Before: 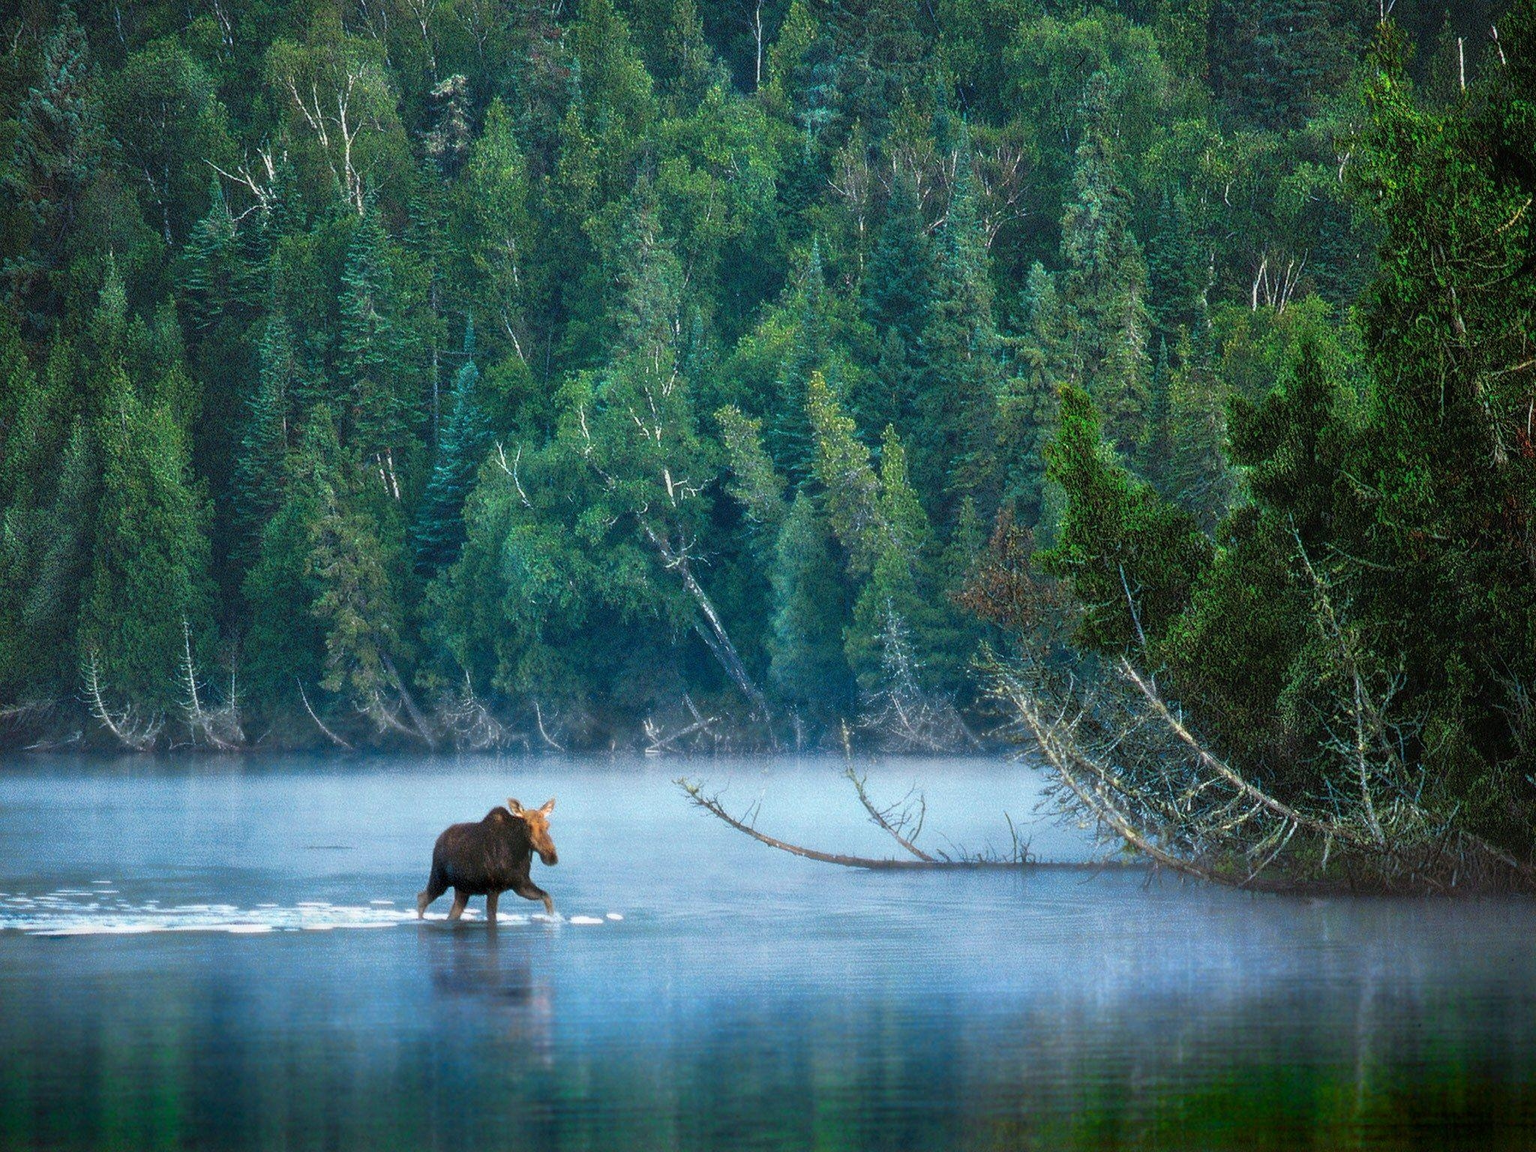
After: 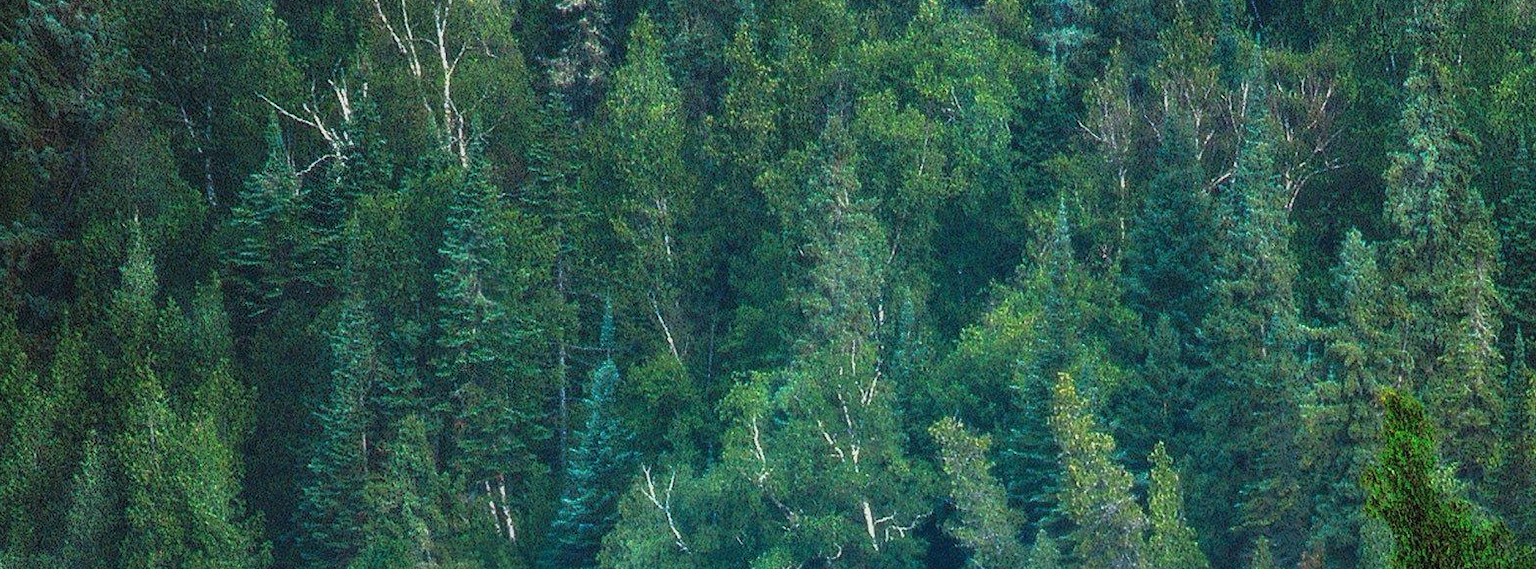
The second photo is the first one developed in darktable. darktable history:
crop: left 0.53%, top 7.633%, right 23.395%, bottom 54.697%
